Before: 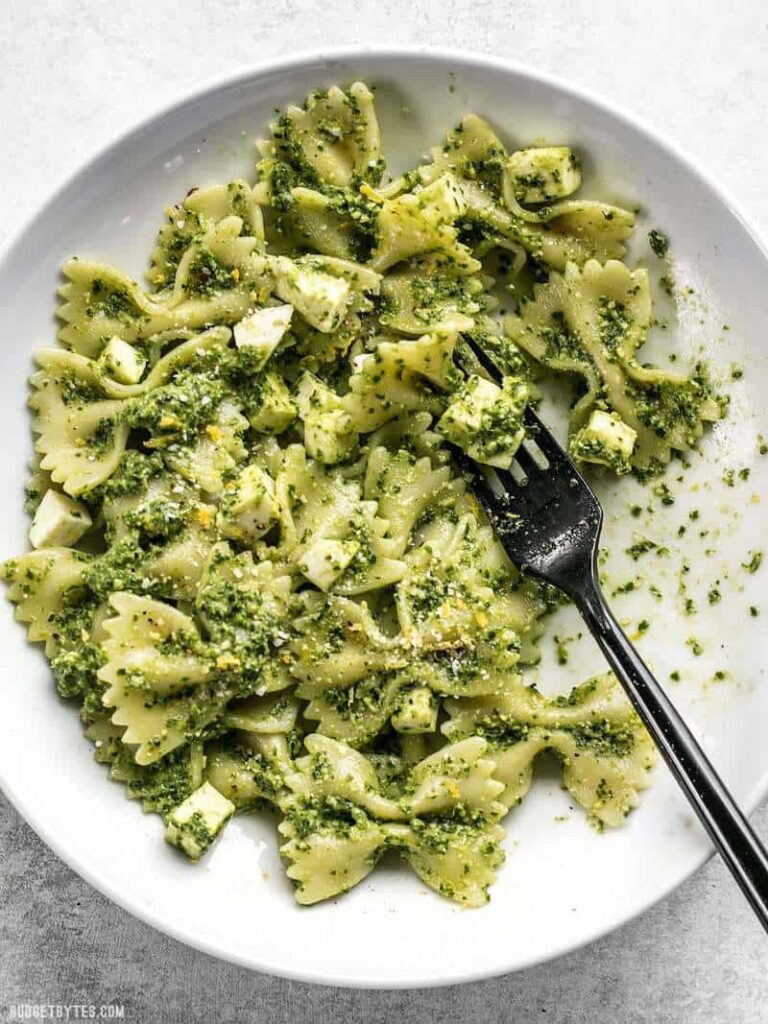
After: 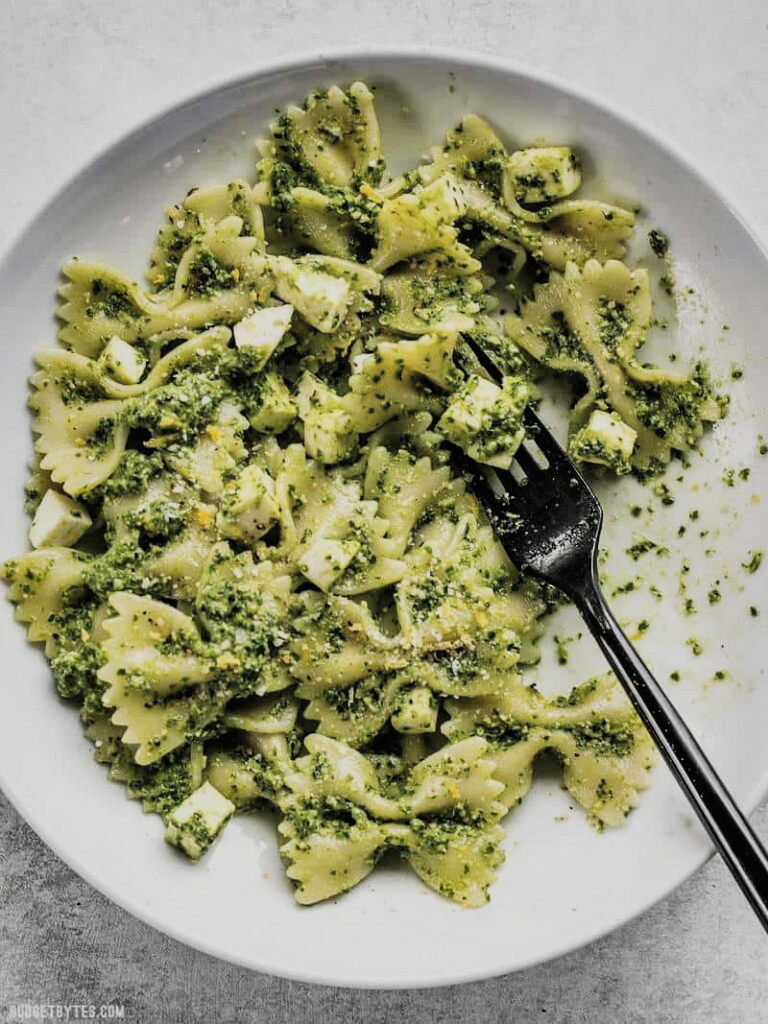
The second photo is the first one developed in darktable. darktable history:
filmic rgb: black relative exposure -5.09 EV, white relative exposure 3.95 EV, hardness 2.89, contrast 1.184, highlights saturation mix -28.77%
exposure: black level correction -0.014, exposure -0.188 EV, compensate exposure bias true, compensate highlight preservation false
shadows and highlights: shadows 13.88, white point adjustment 1.33, soften with gaussian
